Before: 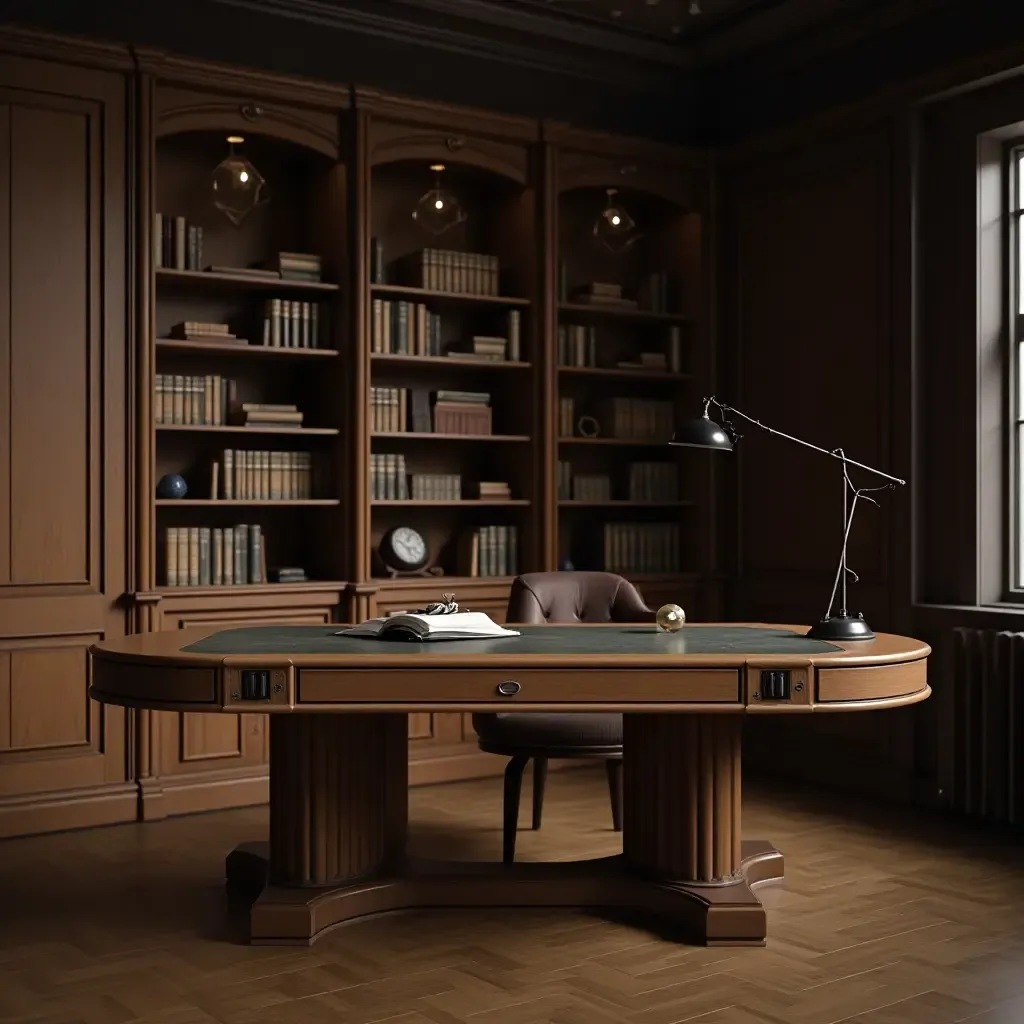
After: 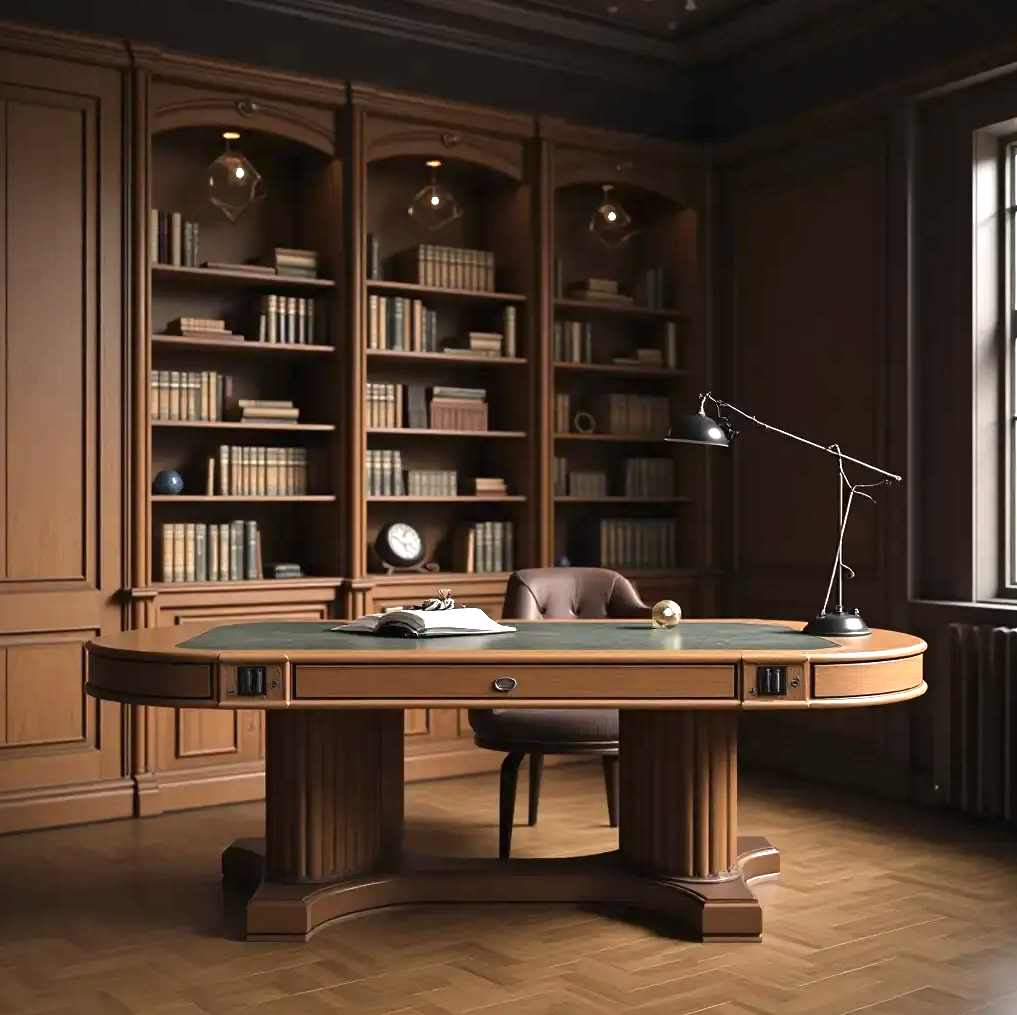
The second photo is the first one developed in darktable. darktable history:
crop: left 0.434%, top 0.485%, right 0.244%, bottom 0.386%
exposure: black level correction 0, exposure 1.2 EV, compensate highlight preservation false
